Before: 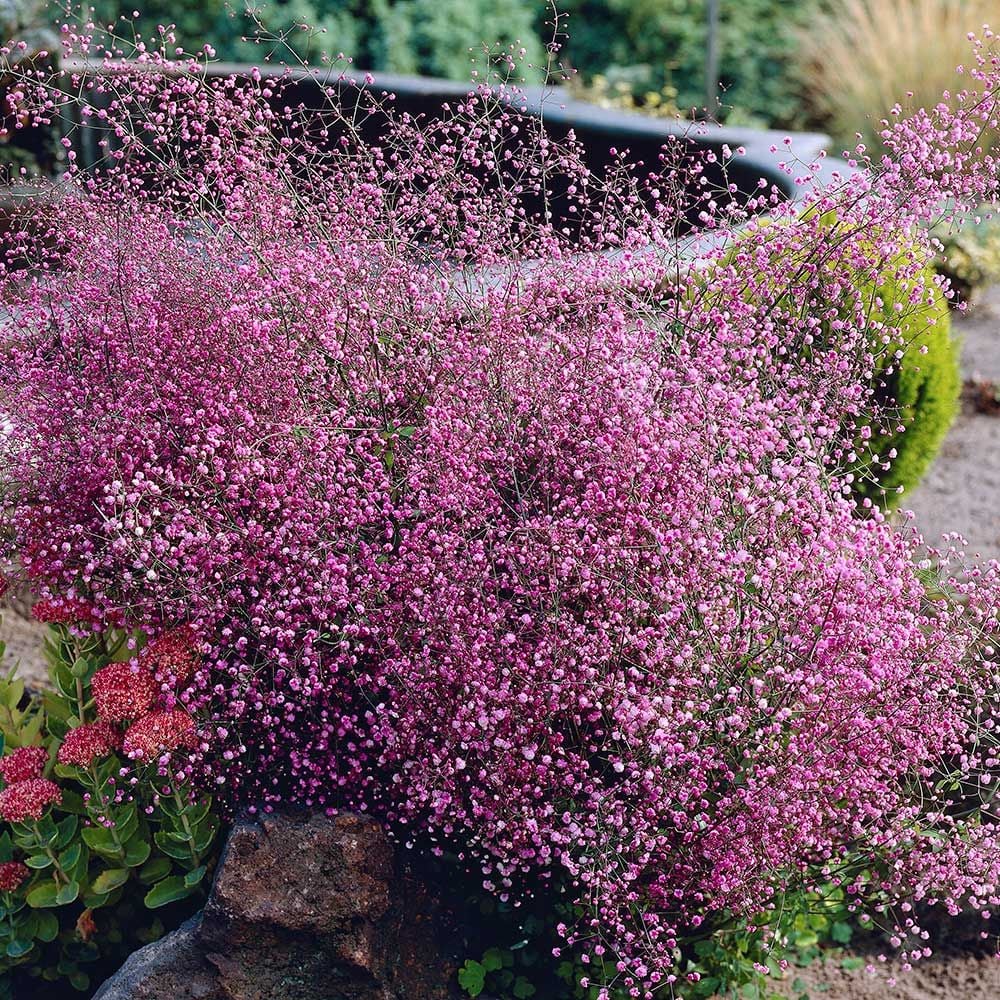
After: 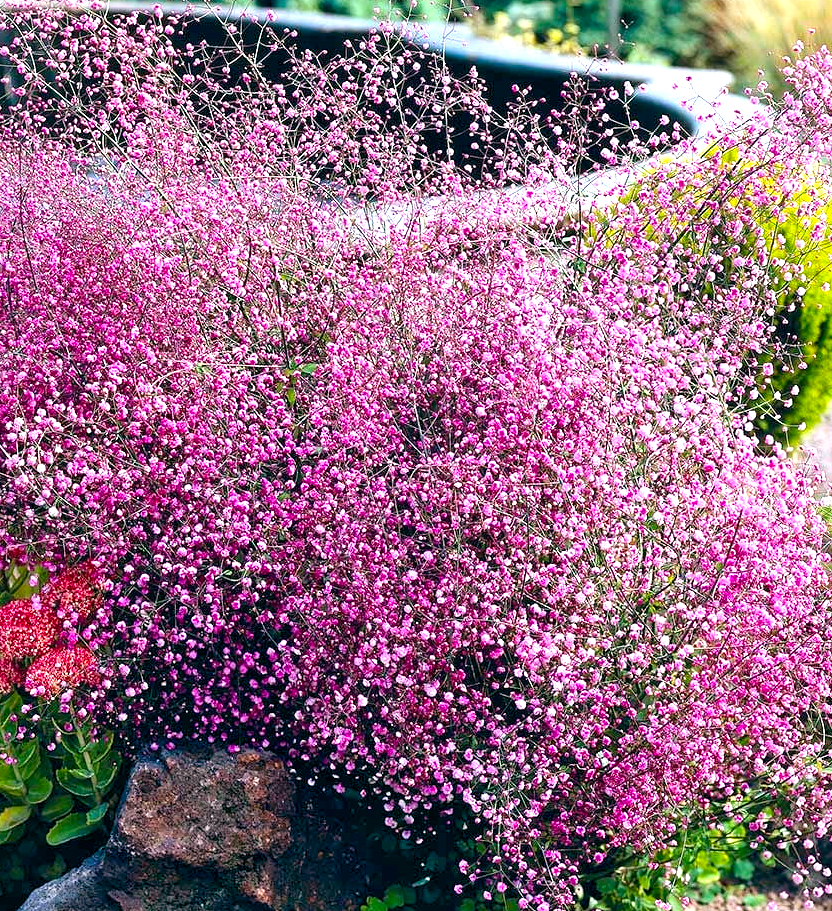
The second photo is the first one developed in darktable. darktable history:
color balance rgb: power › hue 73.51°, global offset › luminance -0.312%, global offset › chroma 0.115%, global offset › hue 166.69°, perceptual saturation grading › global saturation 30.947%, perceptual brilliance grading › global brilliance 9.51%
crop: left 9.822%, top 6.307%, right 6.947%, bottom 2.558%
exposure: black level correction 0, exposure 0.697 EV, compensate highlight preservation false
local contrast: mode bilateral grid, contrast 20, coarseness 49, detail 128%, midtone range 0.2
